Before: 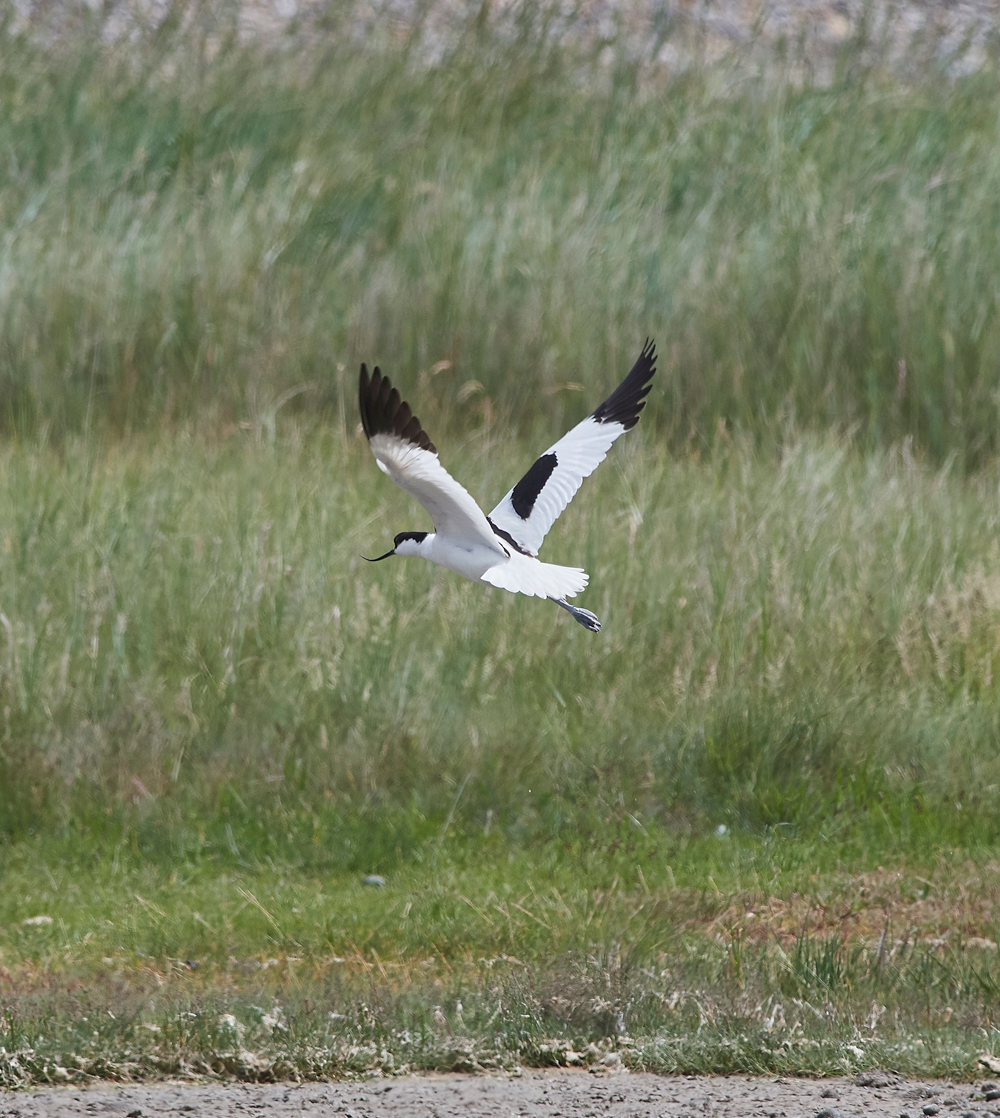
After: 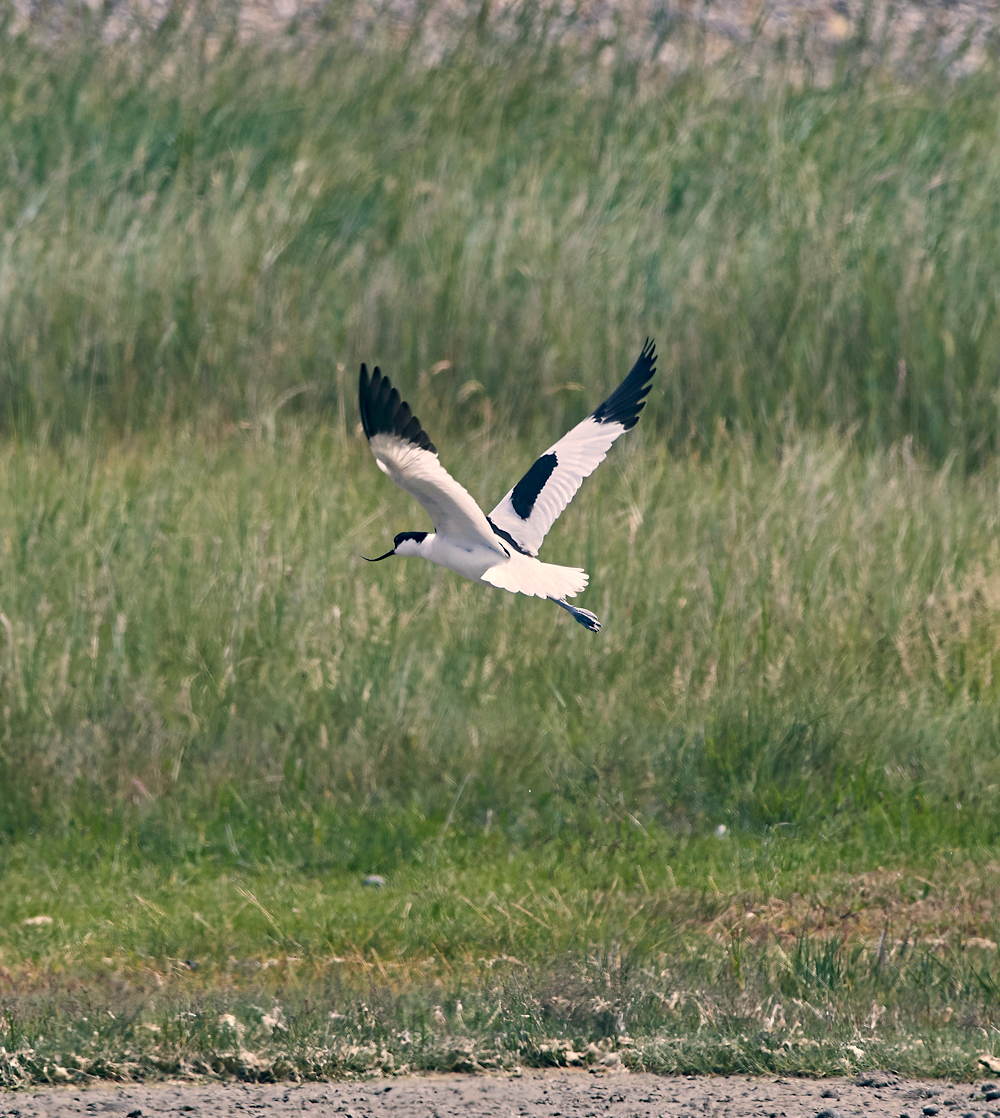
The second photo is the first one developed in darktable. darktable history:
haze removal: compatibility mode true, adaptive false
color correction: highlights a* 10.38, highlights b* 13.92, shadows a* -10.2, shadows b* -15.12
contrast equalizer: y [[0.5, 0.5, 0.544, 0.569, 0.5, 0.5], [0.5 ×6], [0.5 ×6], [0 ×6], [0 ×6]]
